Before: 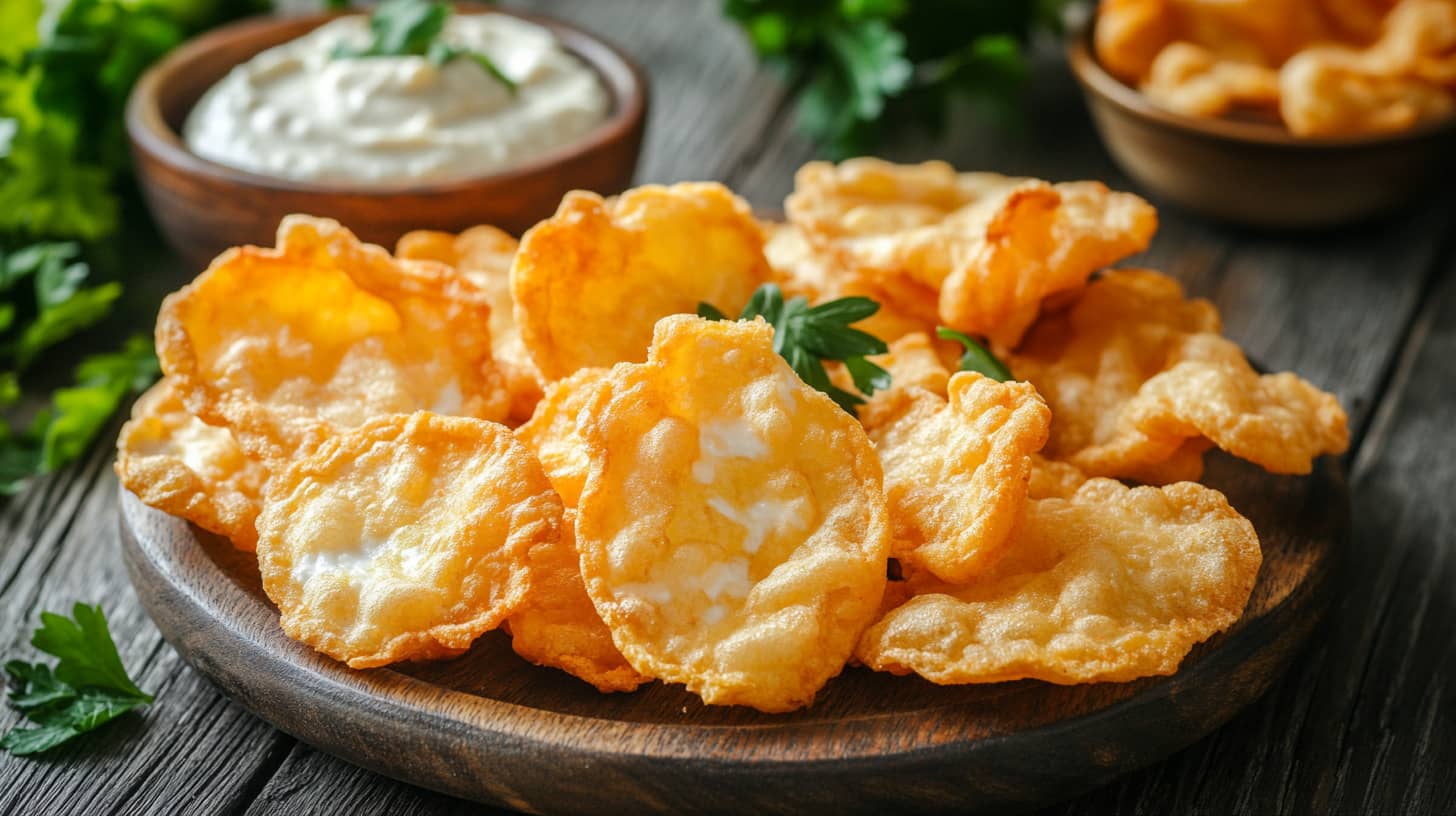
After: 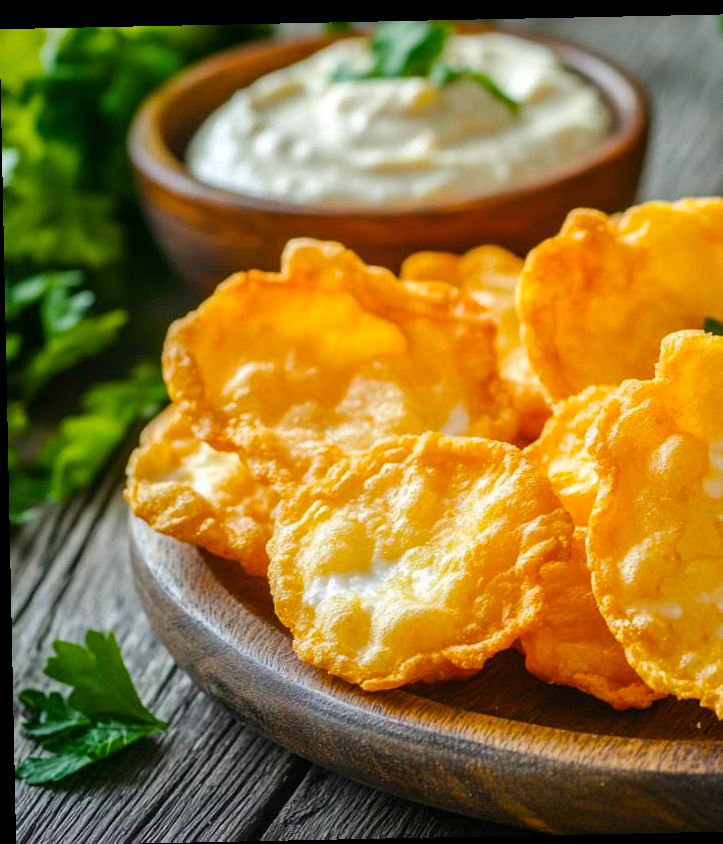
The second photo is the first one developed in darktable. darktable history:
color balance rgb: linear chroma grading › global chroma 15%, perceptual saturation grading › global saturation 30%
rotate and perspective: rotation -1.17°, automatic cropping off
crop and rotate: left 0%, top 0%, right 50.845%
